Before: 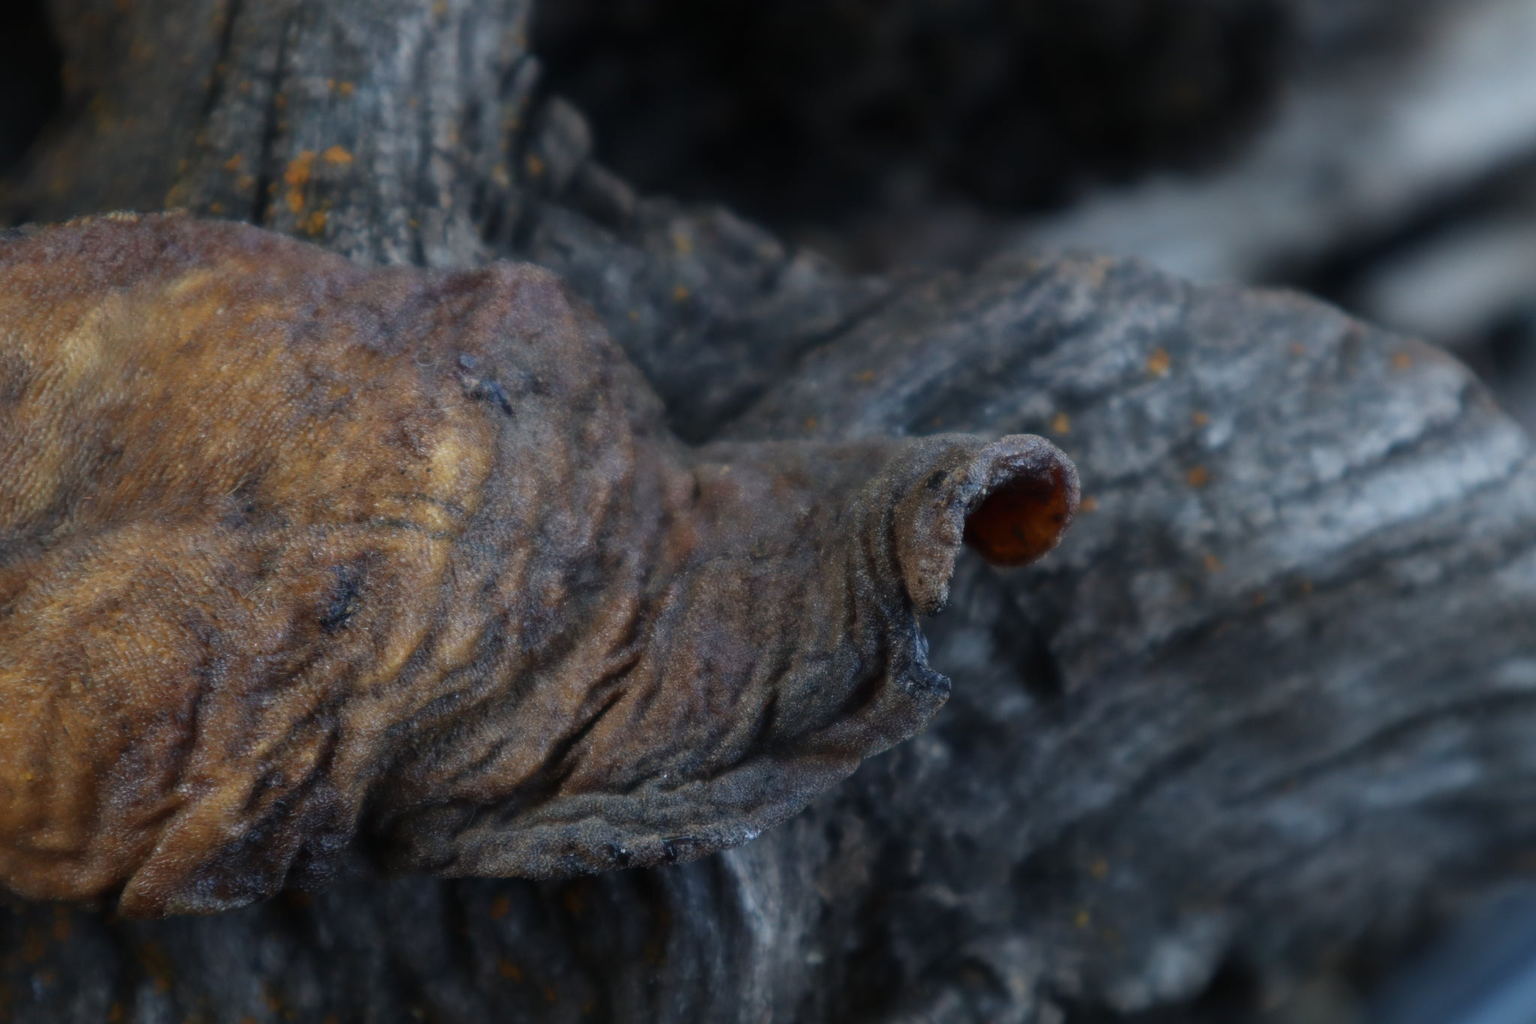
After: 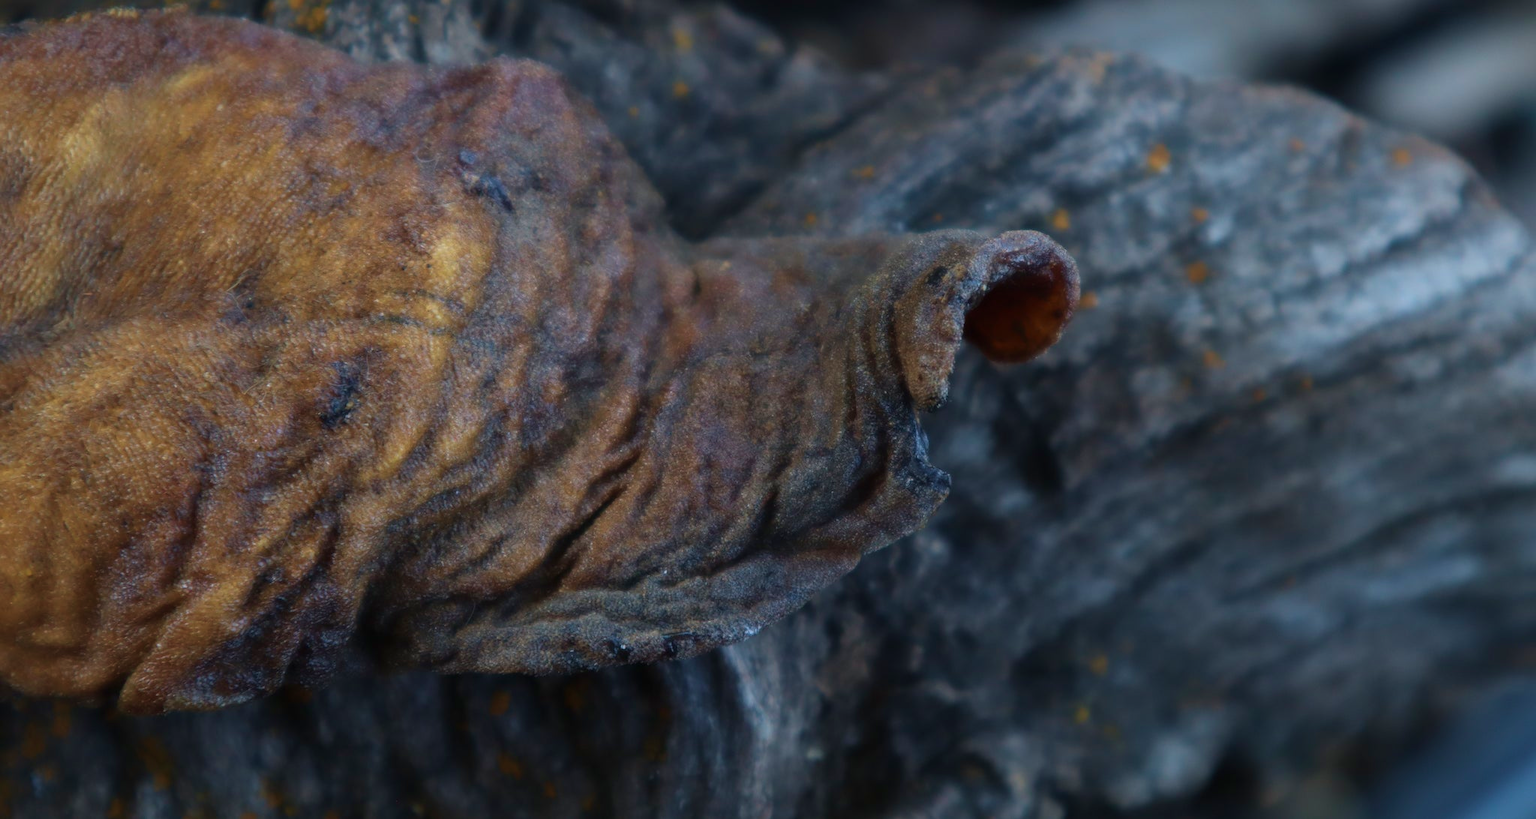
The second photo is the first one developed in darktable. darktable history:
crop and rotate: top 19.998%
velvia: strength 45%
